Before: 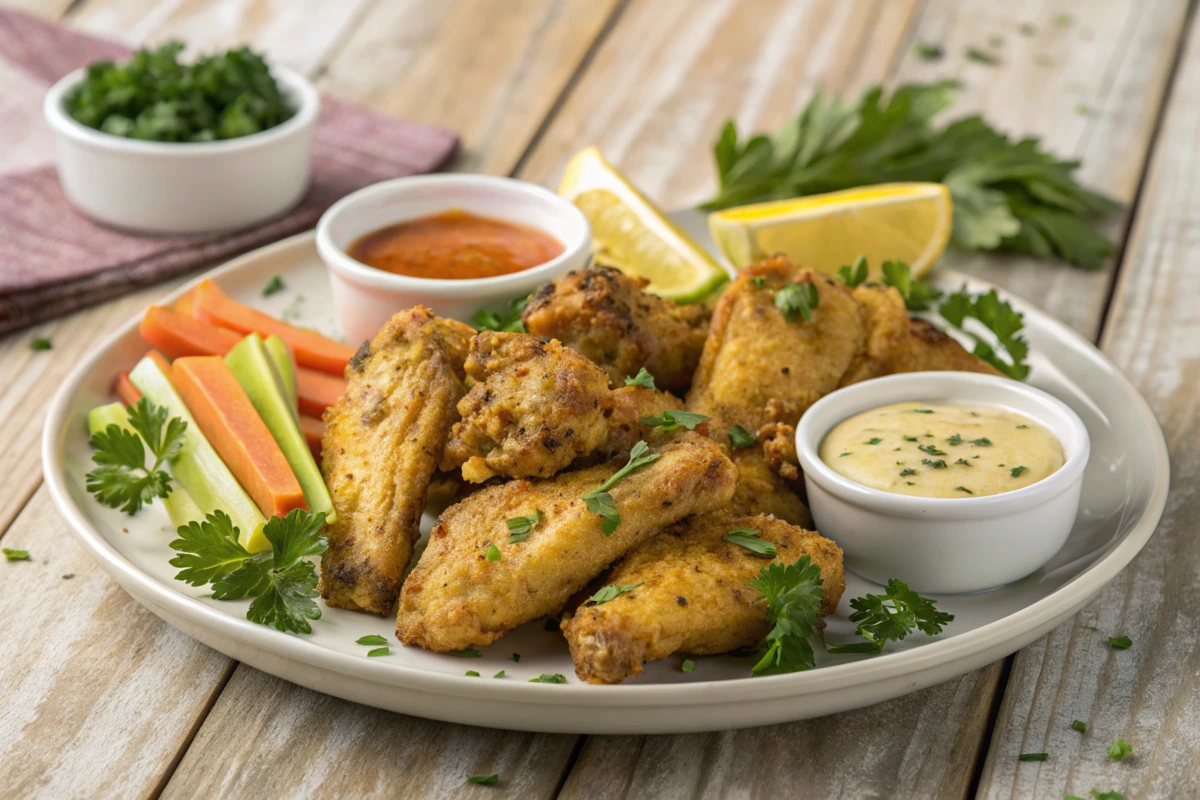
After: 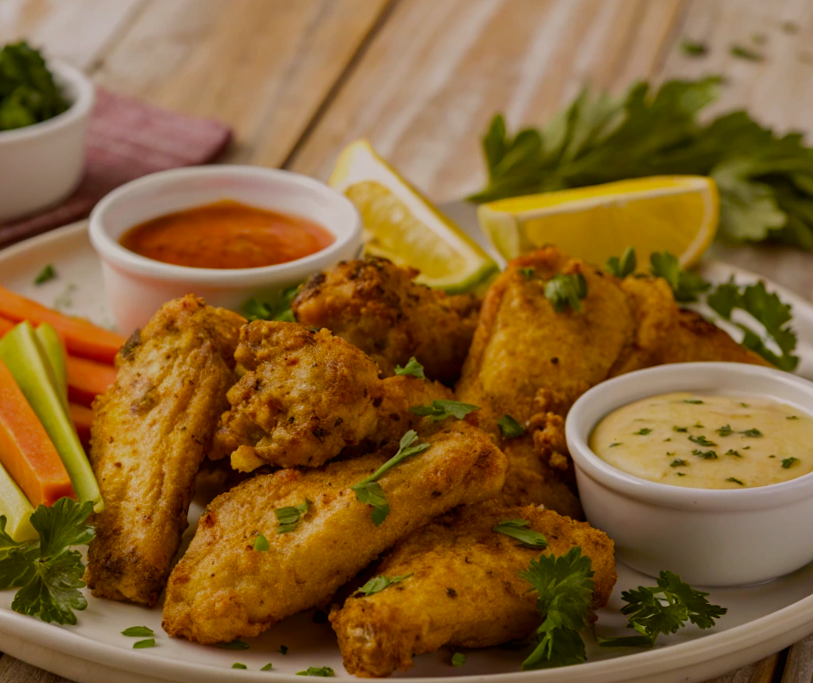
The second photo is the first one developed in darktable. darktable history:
exposure: black level correction 0, exposure -0.766 EV, compensate highlight preservation false
color balance rgb: perceptual saturation grading › global saturation 20%, perceptual saturation grading › highlights -25%, perceptual saturation grading › shadows 50%
crop: left 18.479%, right 12.2%, bottom 13.971%
rgb levels: mode RGB, independent channels, levels [[0, 0.5, 1], [0, 0.521, 1], [0, 0.536, 1]]
rotate and perspective: rotation 0.226°, lens shift (vertical) -0.042, crop left 0.023, crop right 0.982, crop top 0.006, crop bottom 0.994
